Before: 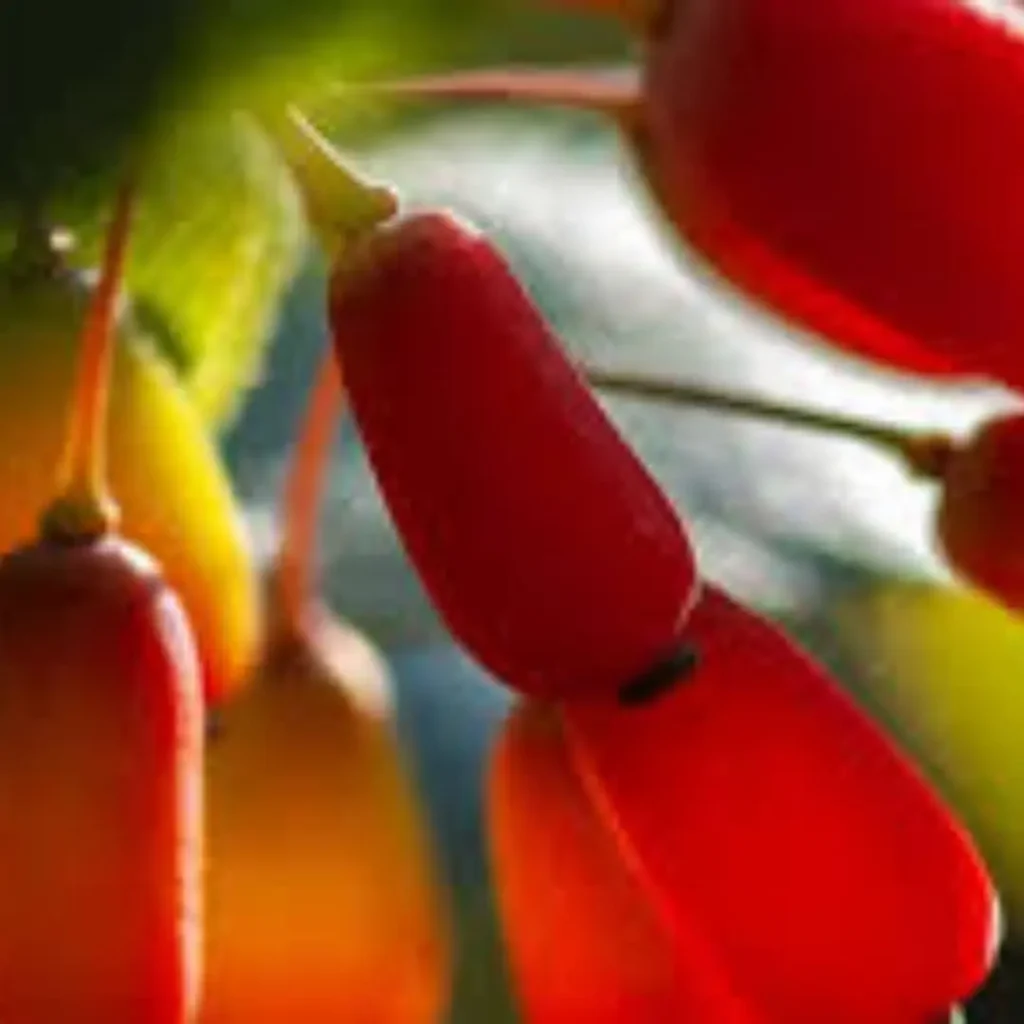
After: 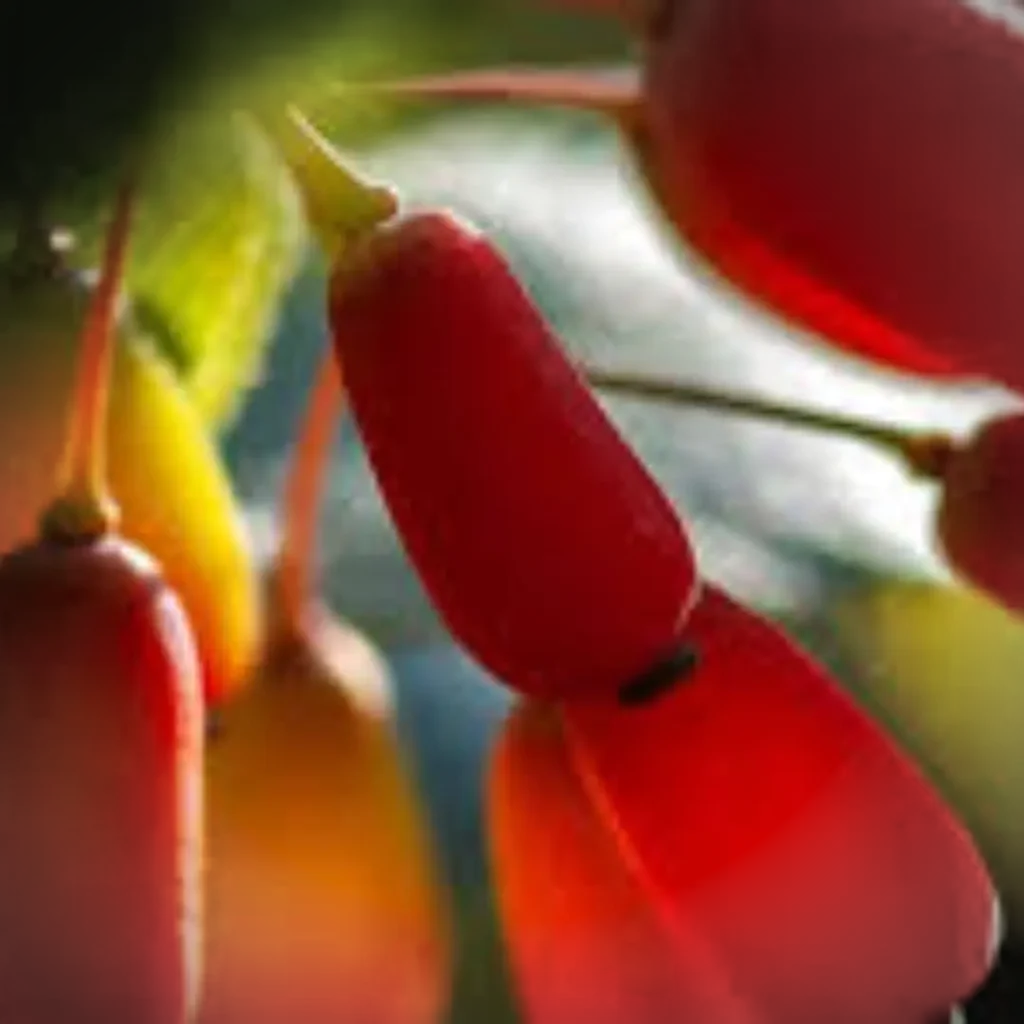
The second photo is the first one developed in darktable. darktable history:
exposure: exposure 0.02 EV, compensate highlight preservation false
vignetting: unbound false
